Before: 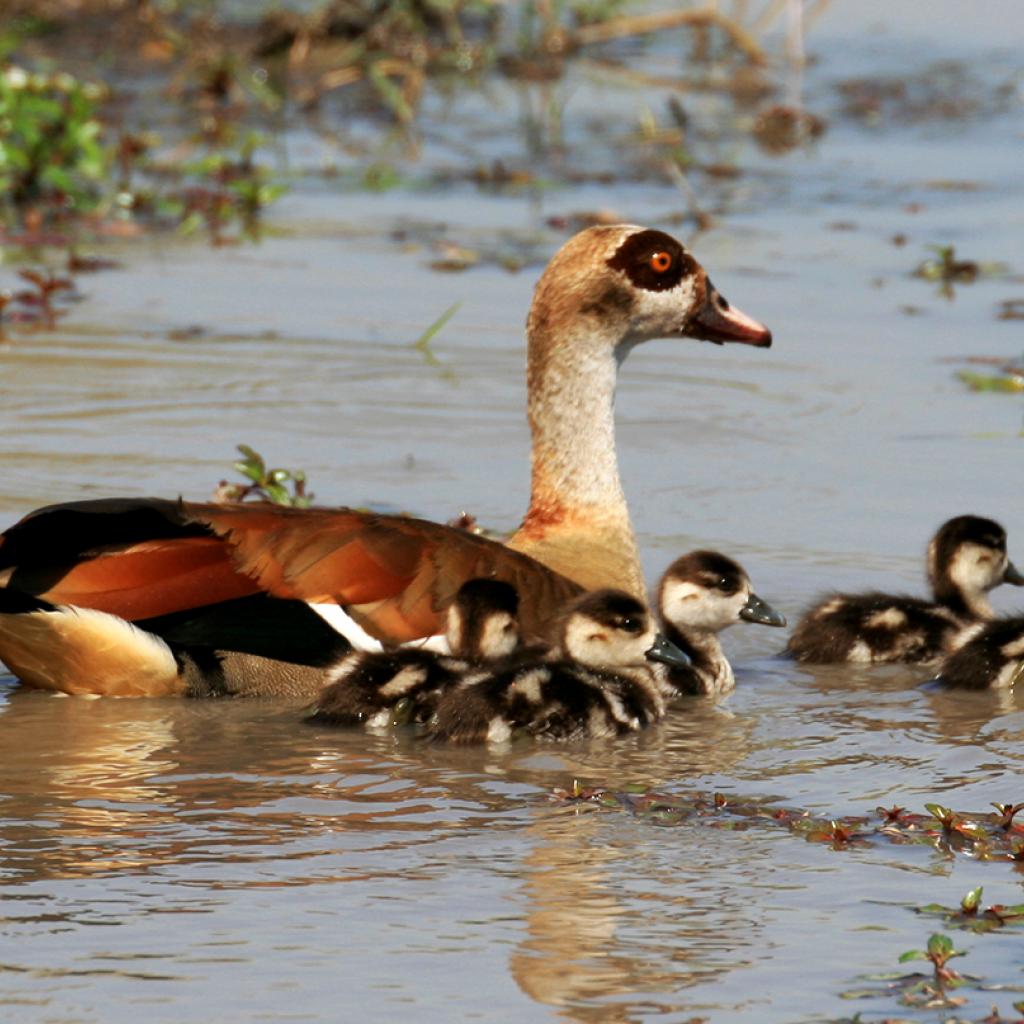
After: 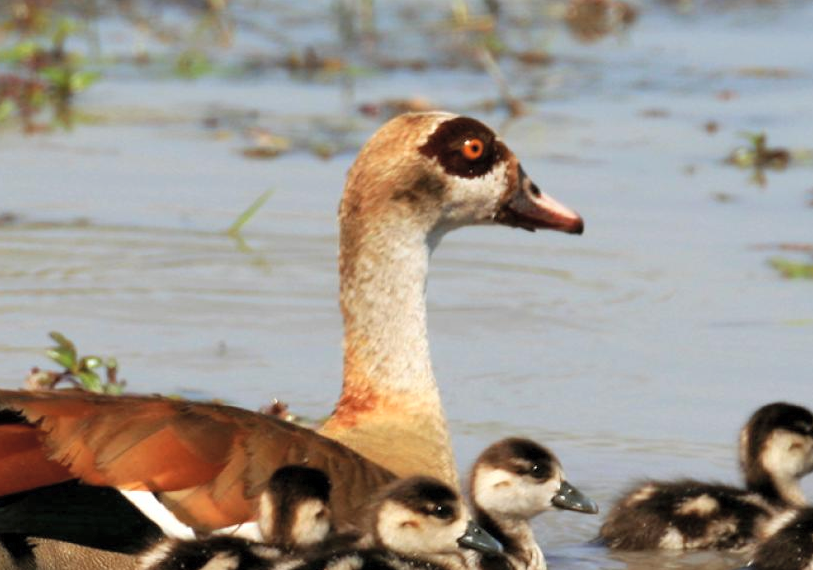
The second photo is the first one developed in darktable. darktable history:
crop: left 18.38%, top 11.092%, right 2.134%, bottom 33.217%
contrast brightness saturation: brightness 0.13
